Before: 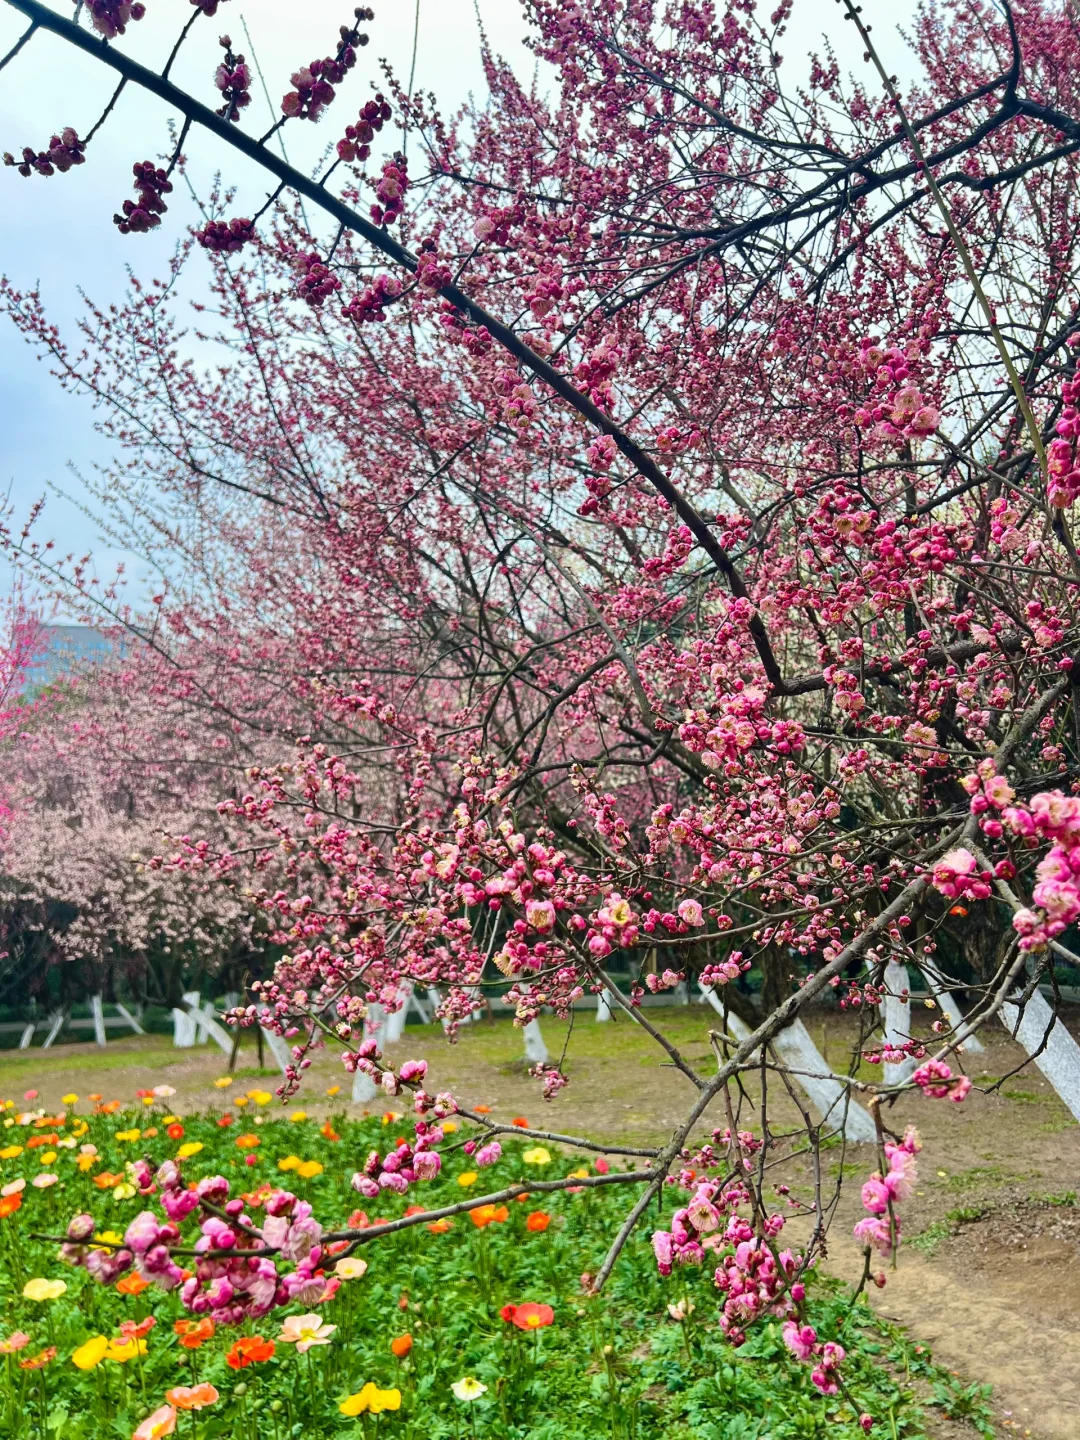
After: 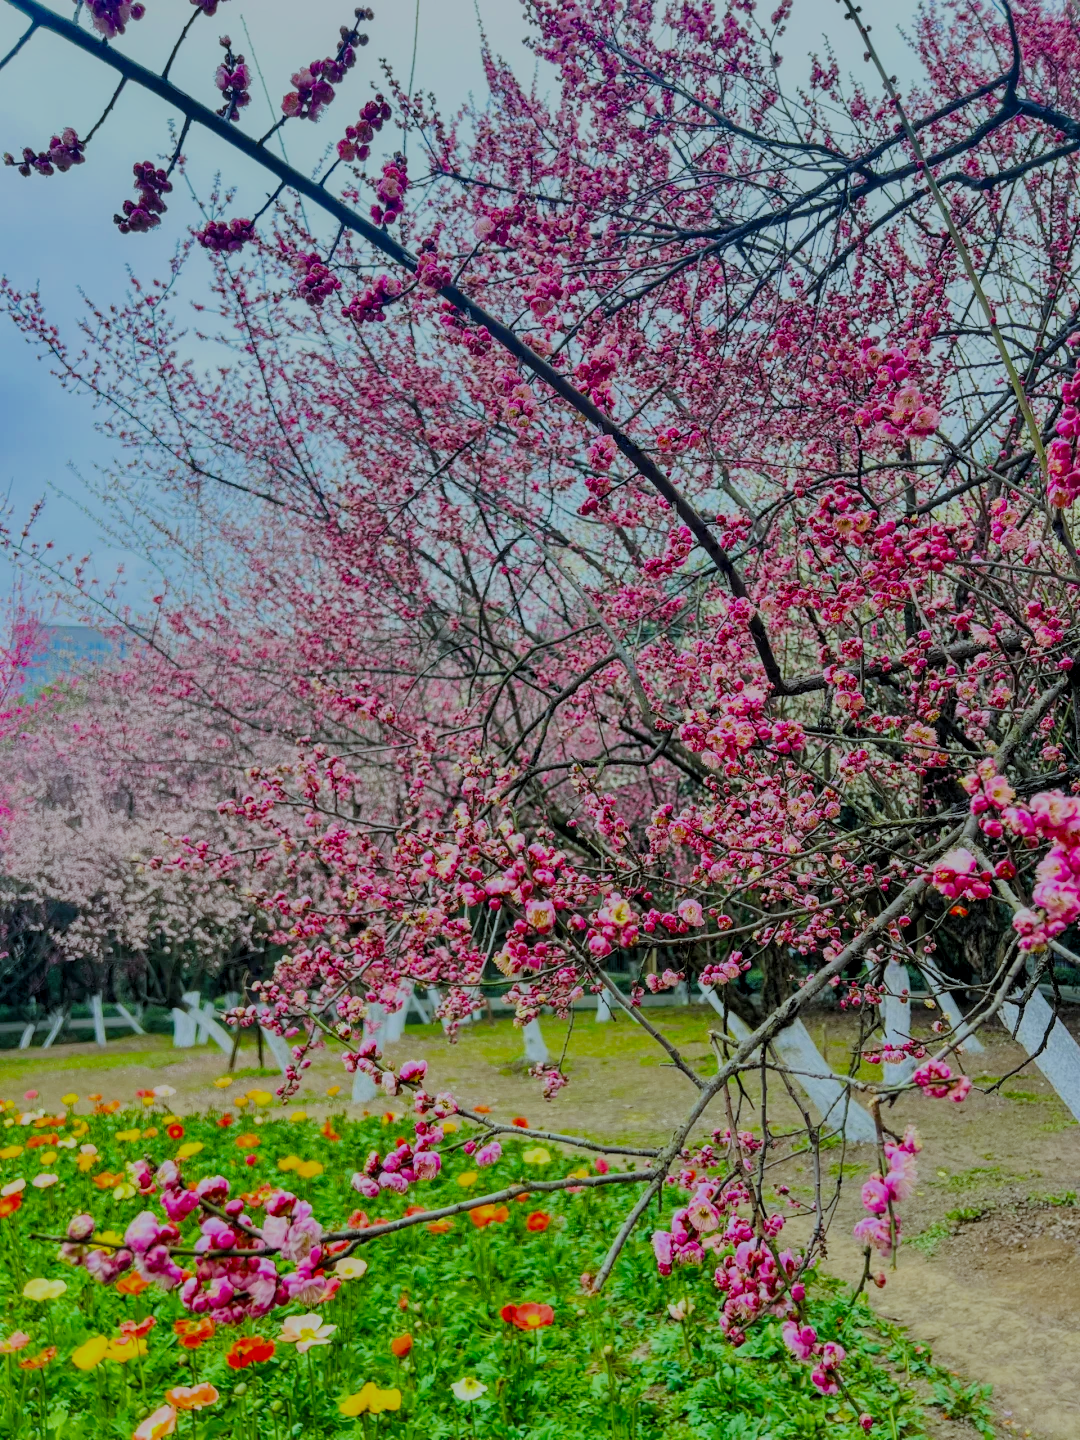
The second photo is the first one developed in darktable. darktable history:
white balance: red 0.925, blue 1.046
local contrast: on, module defaults
filmic rgb: white relative exposure 8 EV, threshold 3 EV, hardness 2.44, latitude 10.07%, contrast 0.72, highlights saturation mix 10%, shadows ↔ highlights balance 1.38%, color science v4 (2020), enable highlight reconstruction true
